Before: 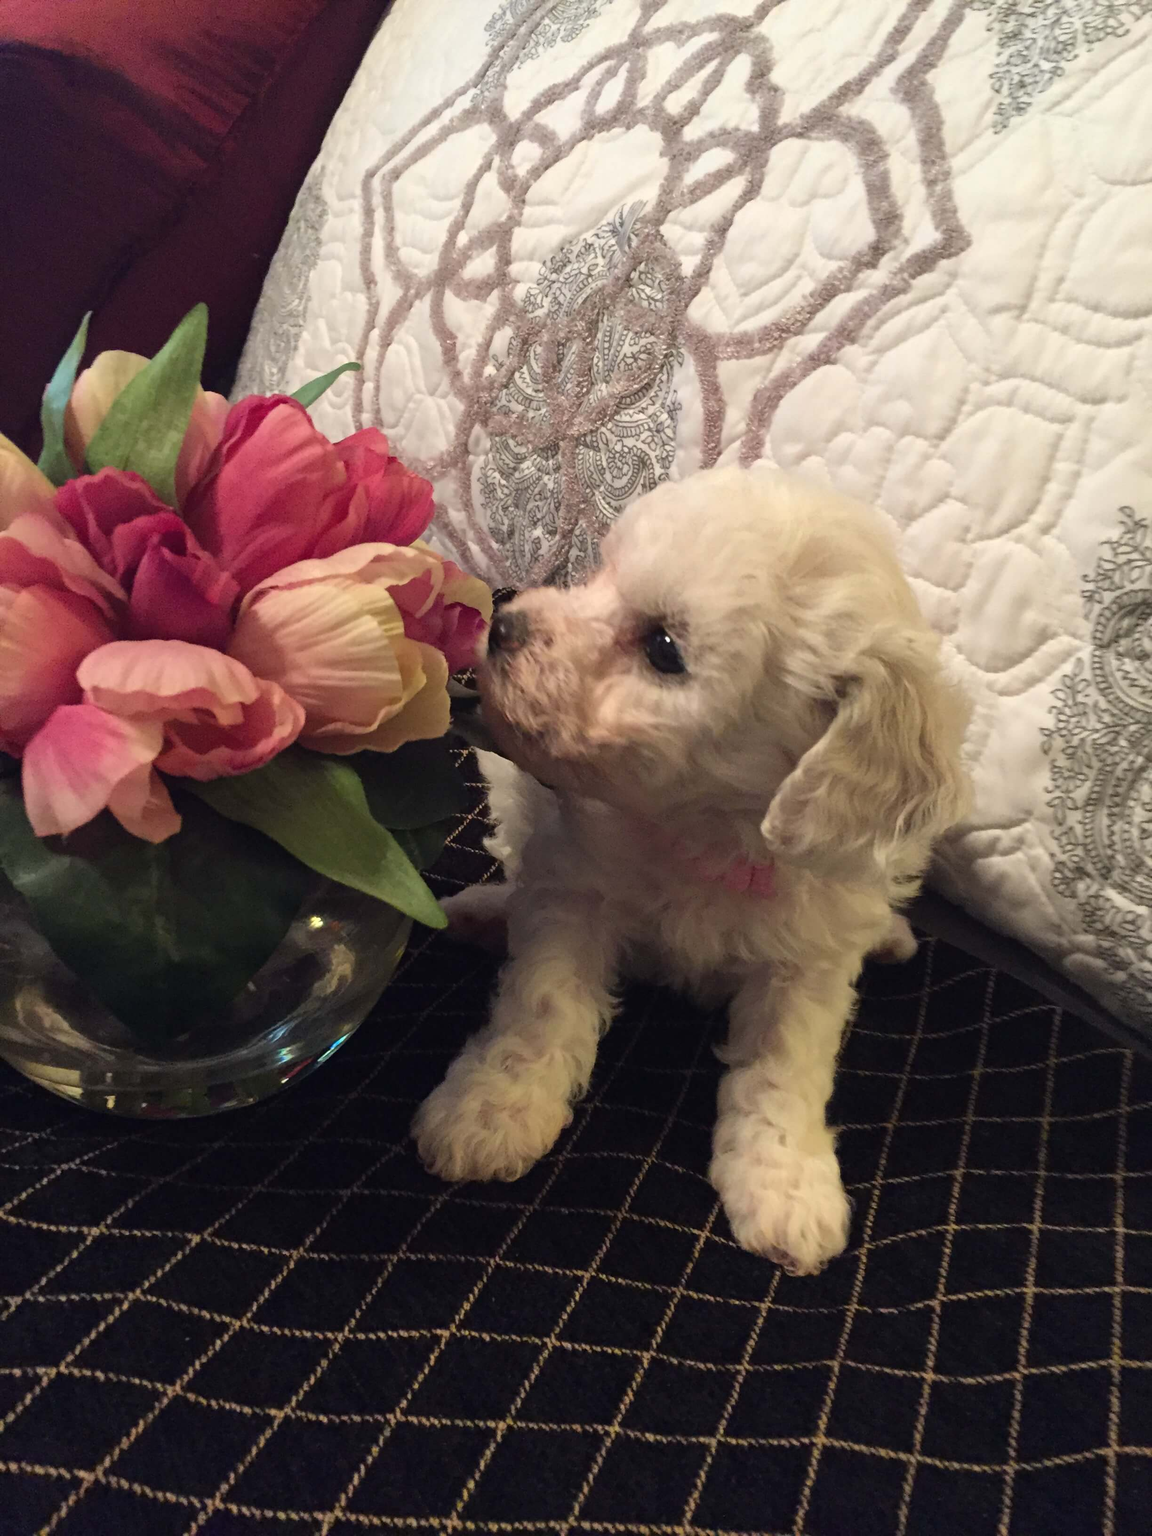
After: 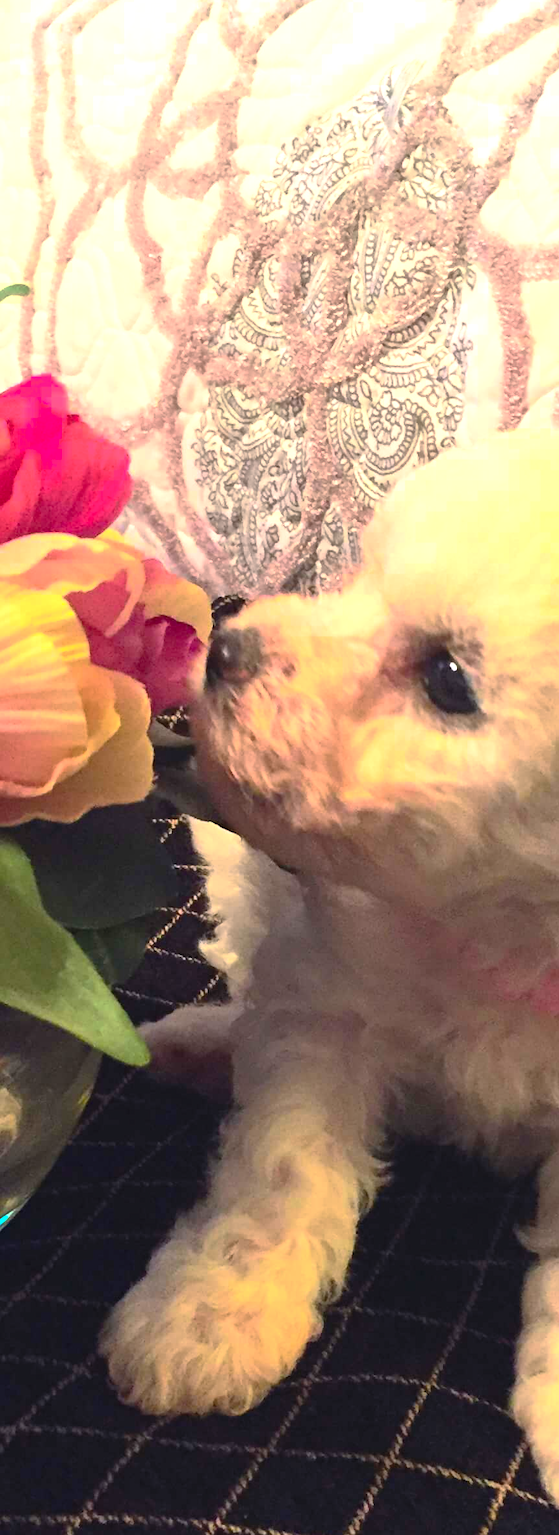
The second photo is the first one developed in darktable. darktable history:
contrast brightness saturation: contrast 0.24, brightness 0.26, saturation 0.39
exposure: exposure 1.061 EV, compensate highlight preservation false
base curve: curves: ch0 [(0, 0) (0.595, 0.418) (1, 1)], preserve colors none
crop and rotate: left 29.476%, top 10.214%, right 35.32%, bottom 17.333%
